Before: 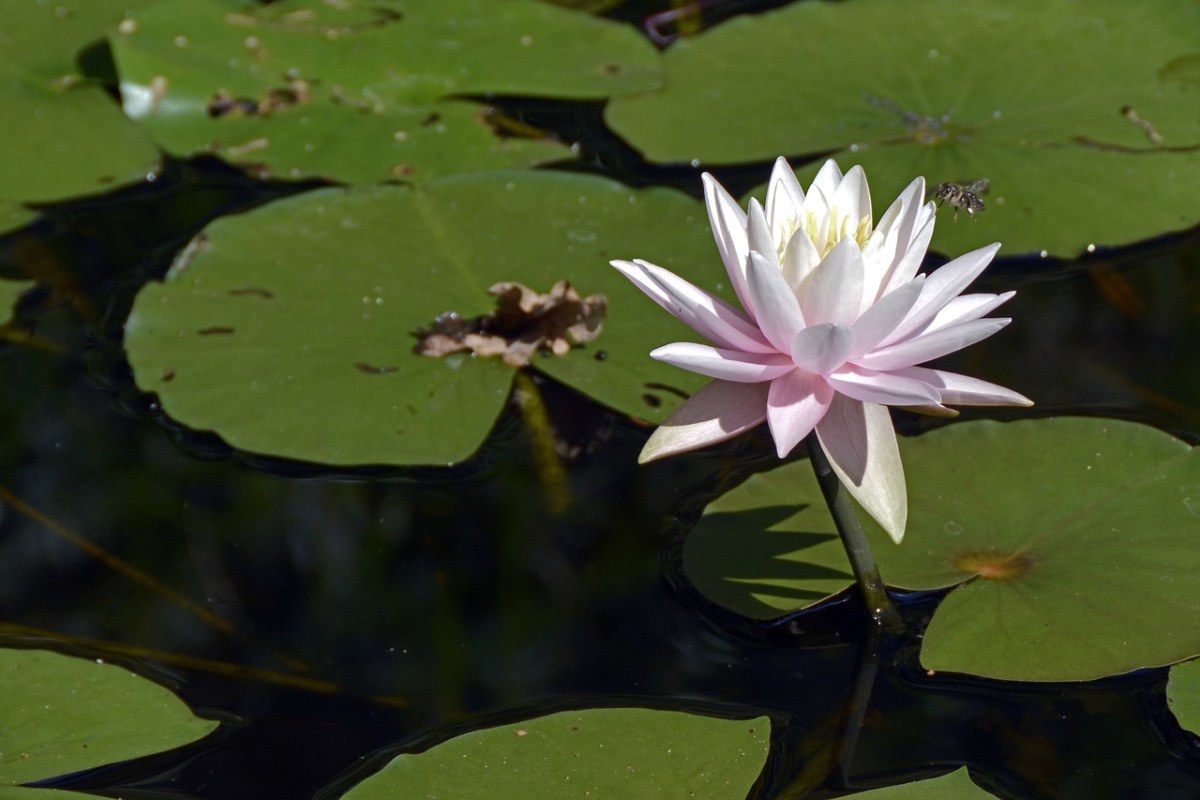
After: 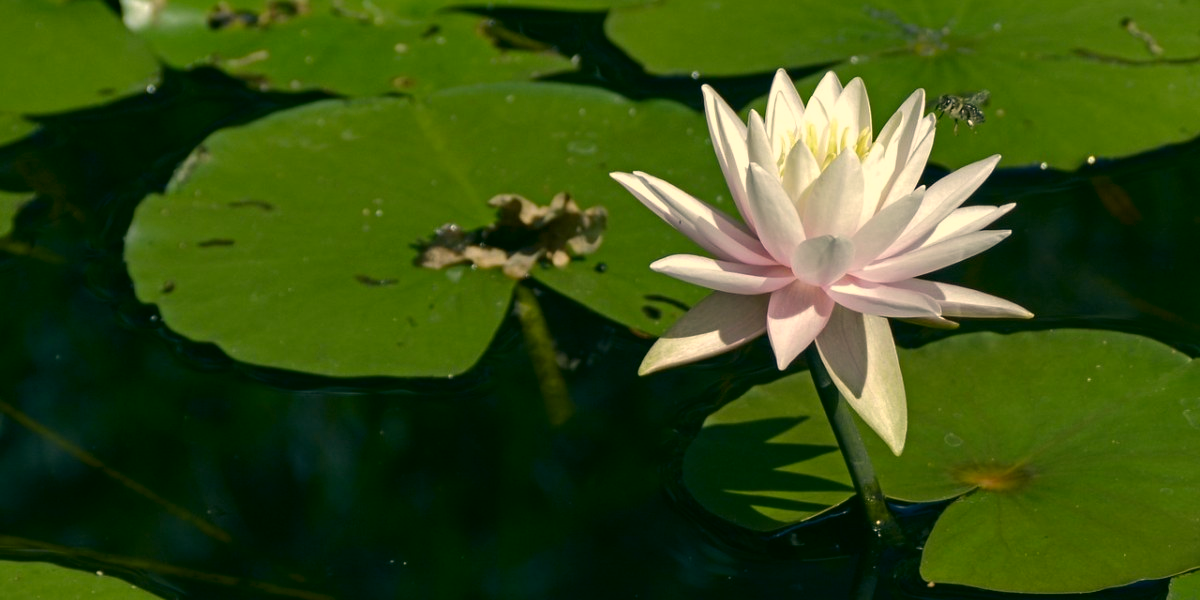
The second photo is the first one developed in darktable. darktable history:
crop: top 11.056%, bottom 13.893%
color correction: highlights a* 4.96, highlights b* 24.81, shadows a* -16.18, shadows b* 3.89
